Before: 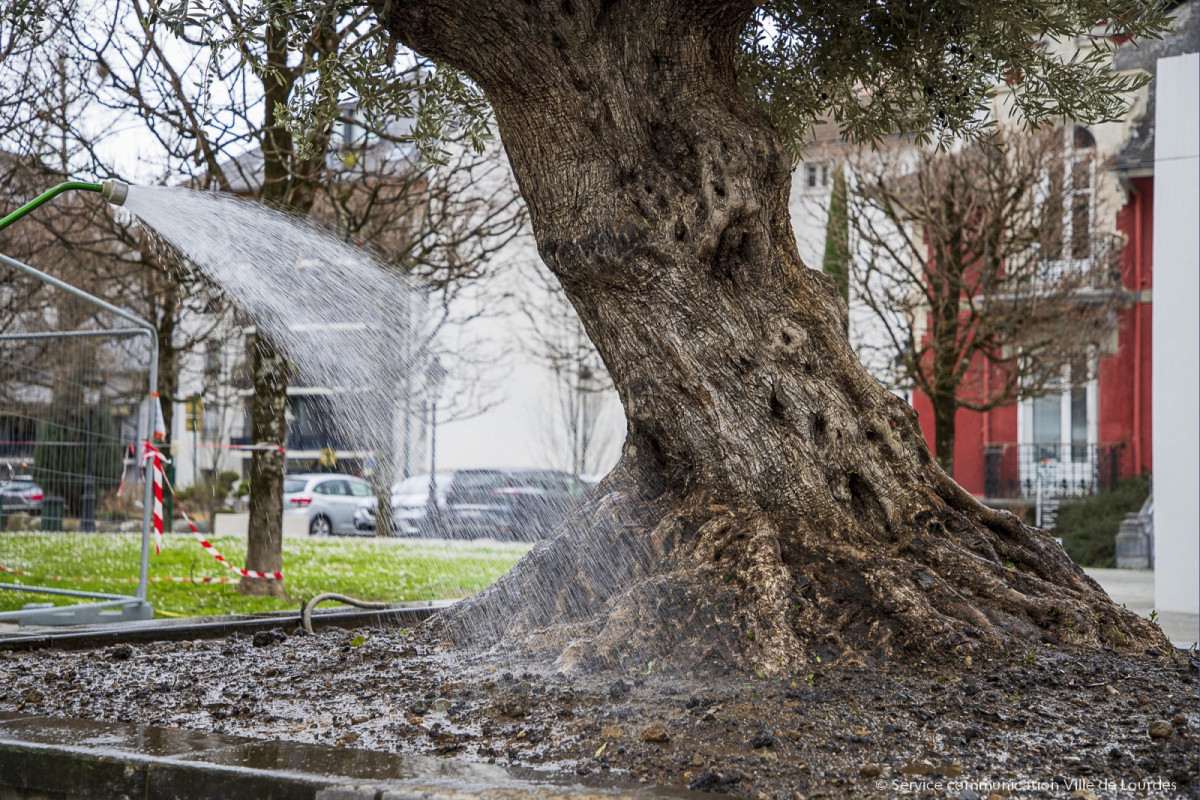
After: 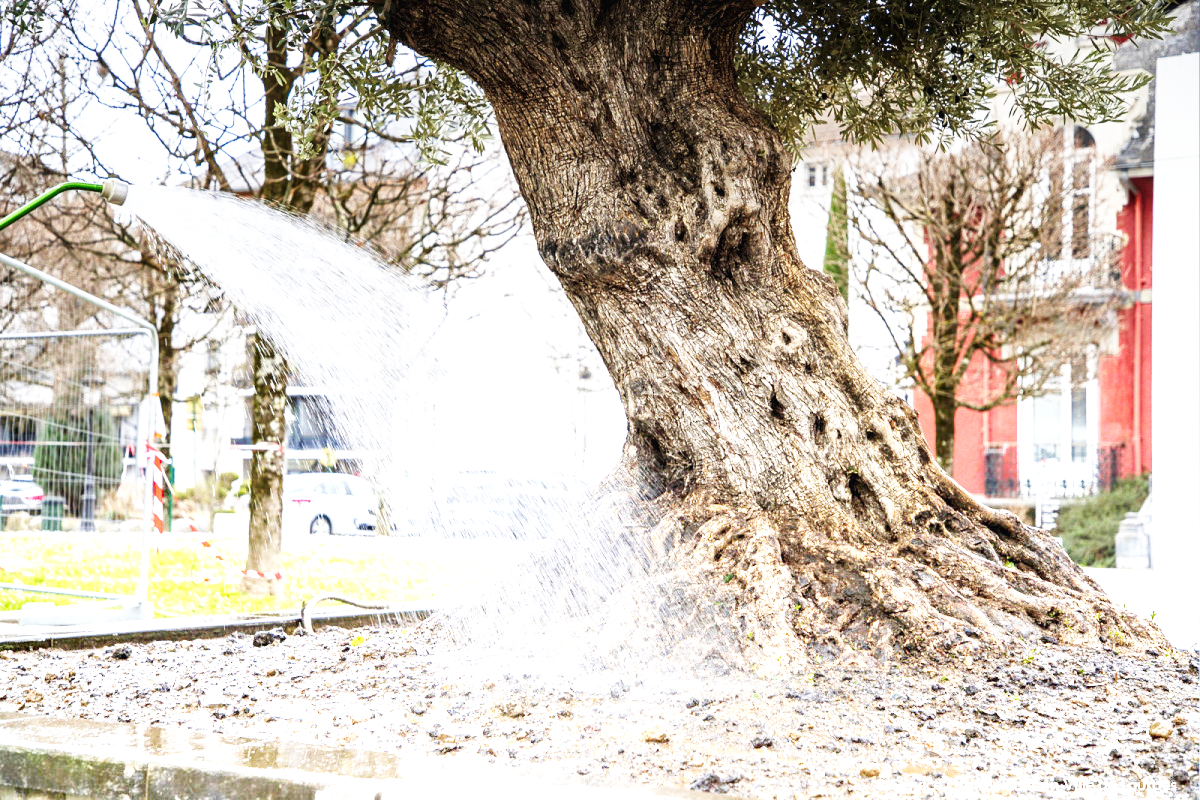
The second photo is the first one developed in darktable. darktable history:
graduated density: density -3.9 EV
base curve: curves: ch0 [(0, 0.003) (0.001, 0.002) (0.006, 0.004) (0.02, 0.022) (0.048, 0.086) (0.094, 0.234) (0.162, 0.431) (0.258, 0.629) (0.385, 0.8) (0.548, 0.918) (0.751, 0.988) (1, 1)], preserve colors none
